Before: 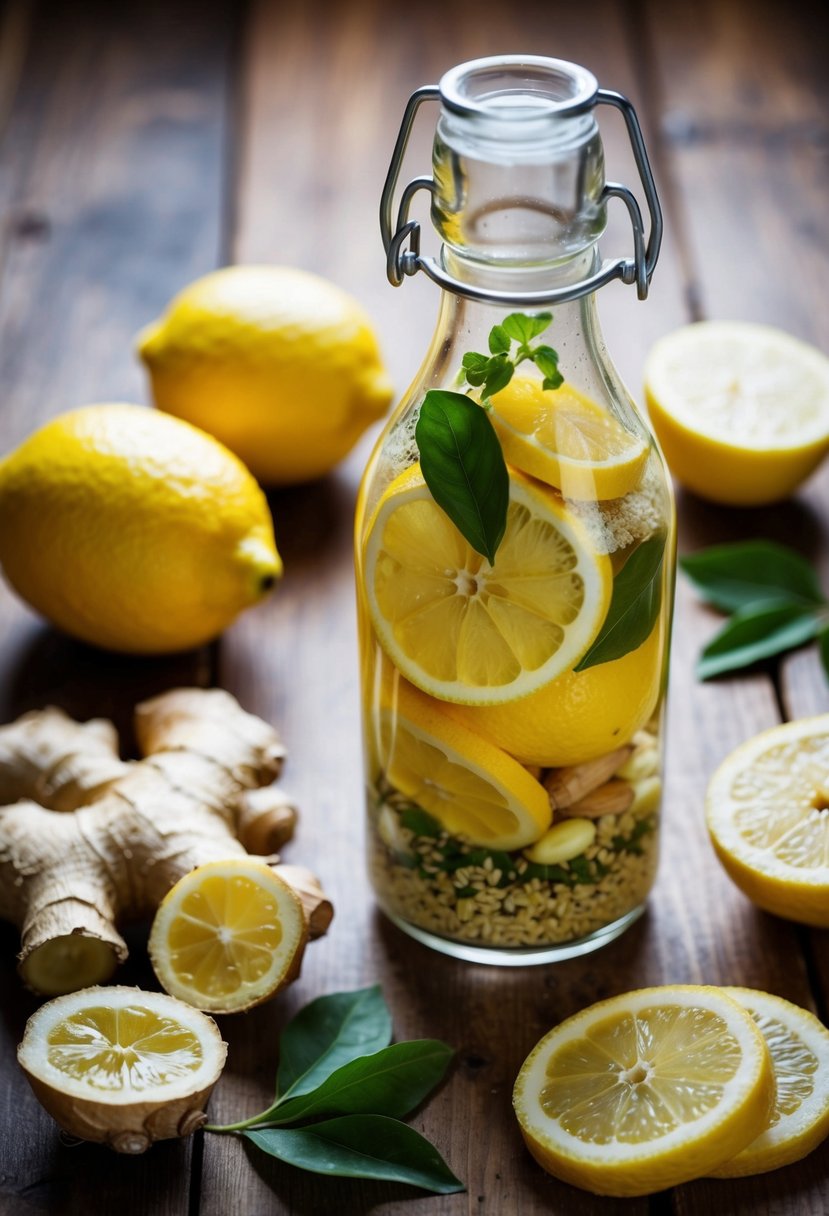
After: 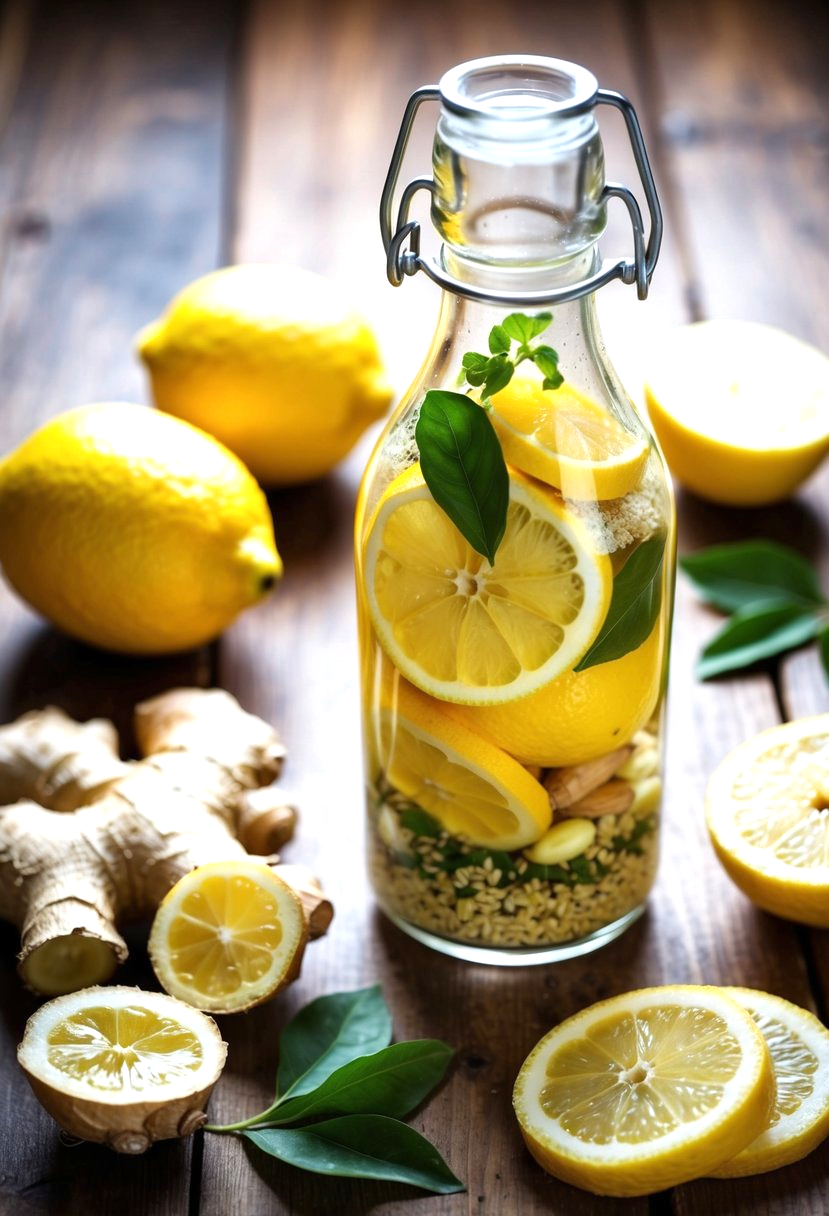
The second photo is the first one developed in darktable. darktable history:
exposure: exposure 0.608 EV, compensate exposure bias true, compensate highlight preservation false
